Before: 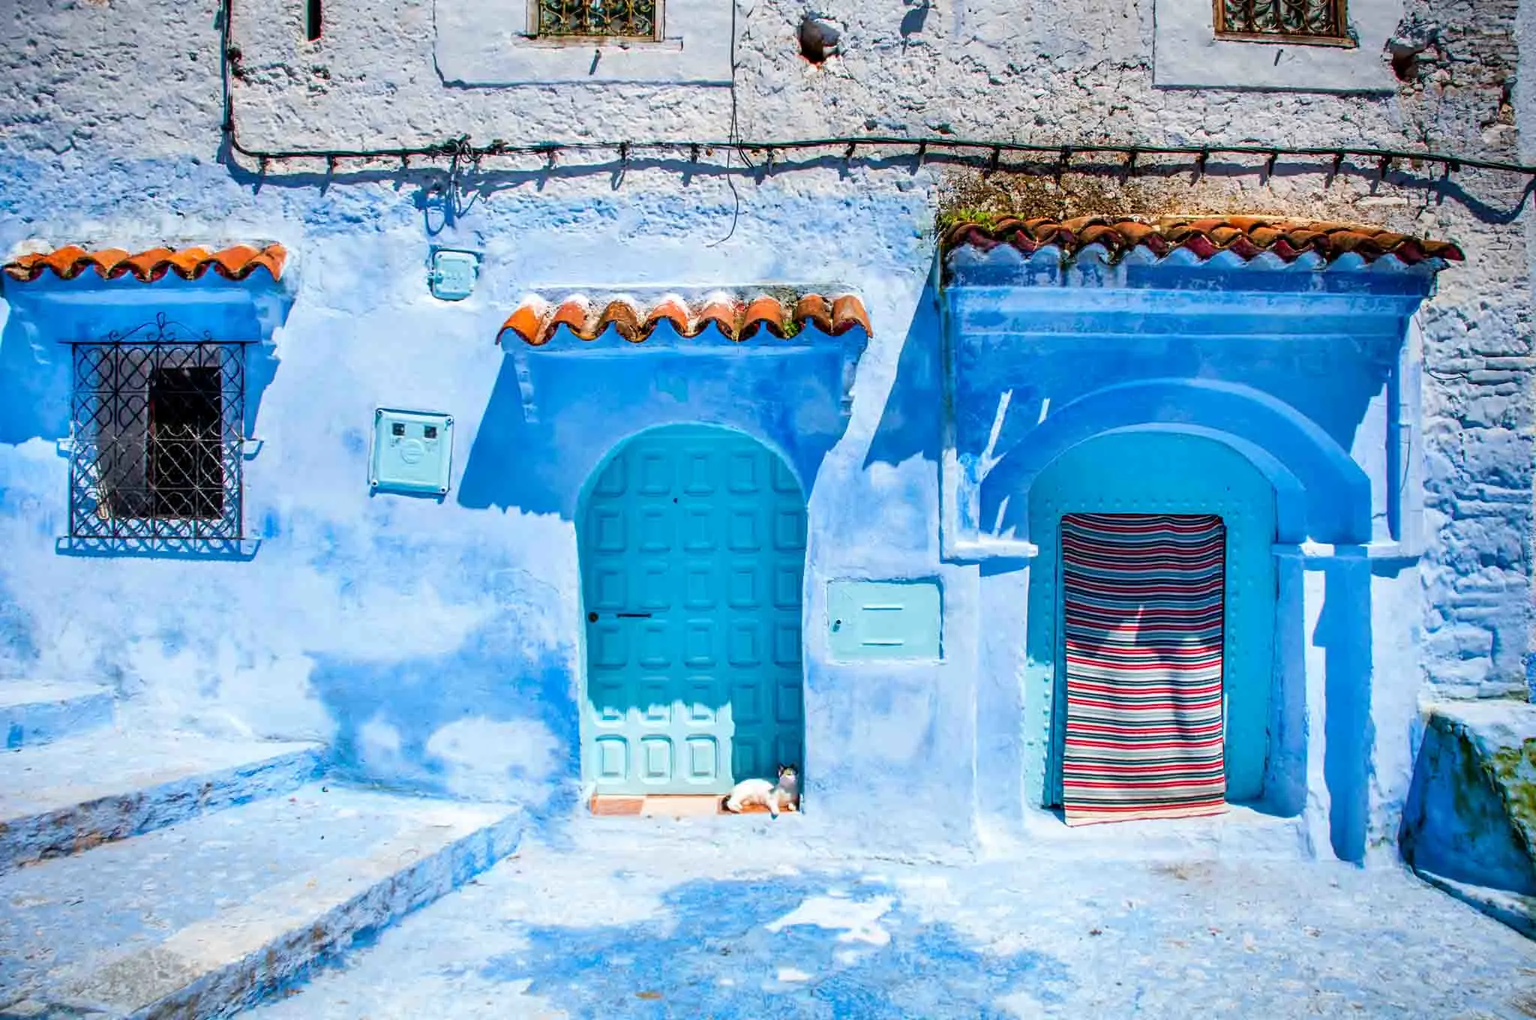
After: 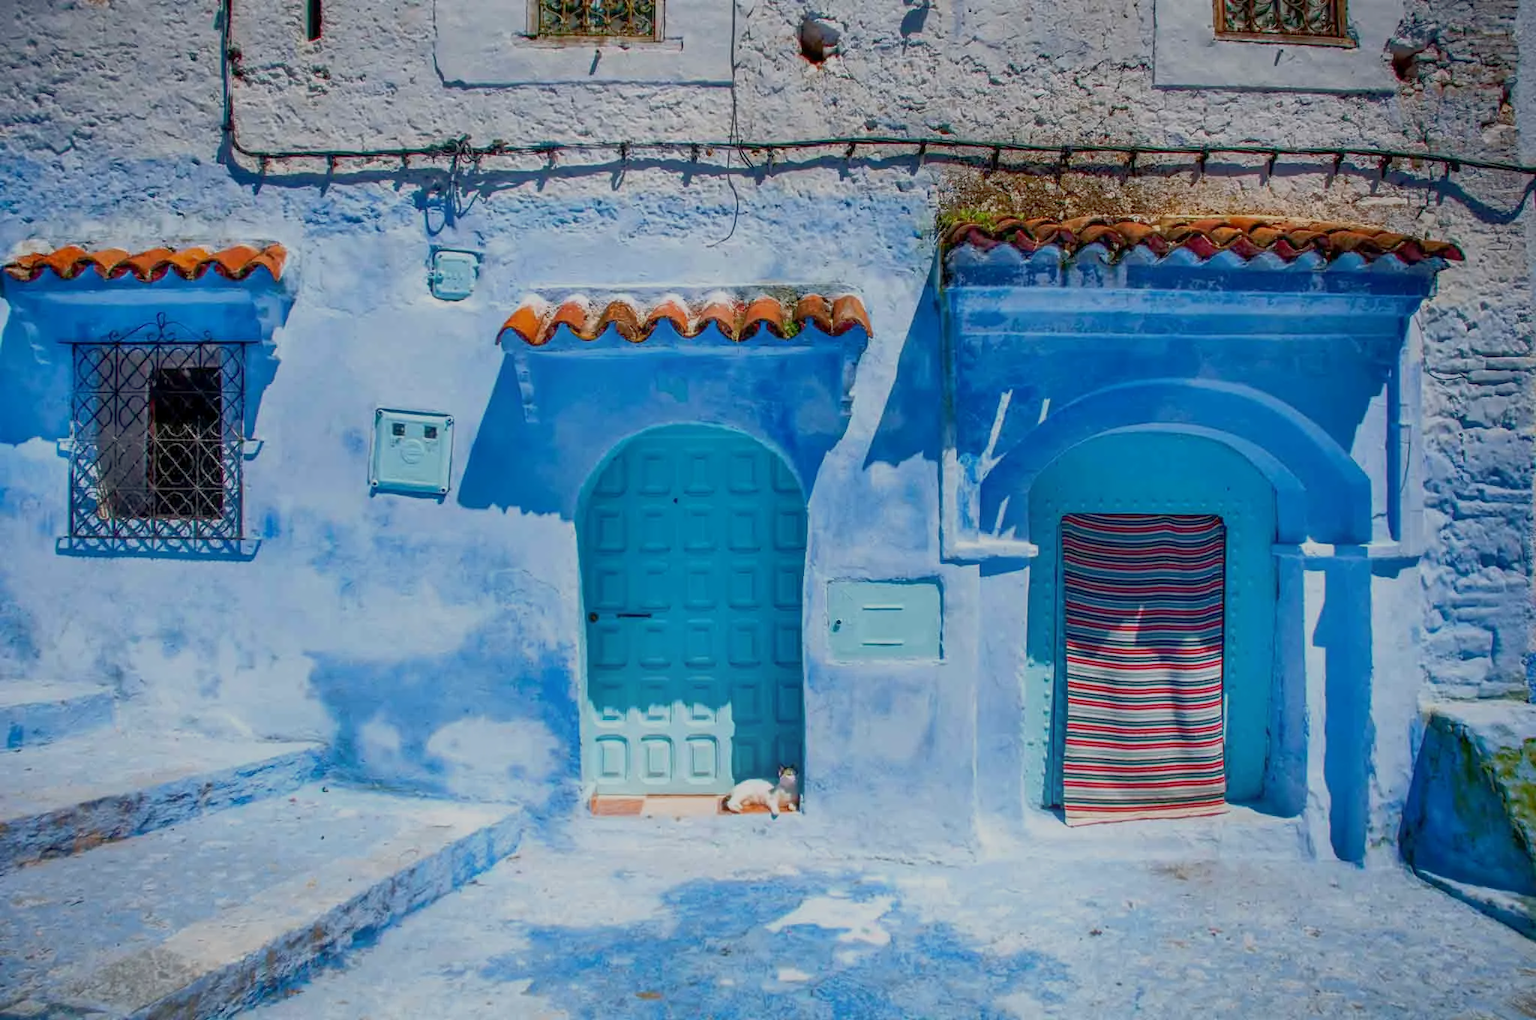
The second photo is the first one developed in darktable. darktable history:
rgb curve: curves: ch0 [(0, 0) (0.072, 0.166) (0.217, 0.293) (0.414, 0.42) (1, 1)], compensate middle gray true, preserve colors basic power
bloom: on, module defaults
exposure: black level correction 0, exposure -0.766 EV, compensate highlight preservation false
